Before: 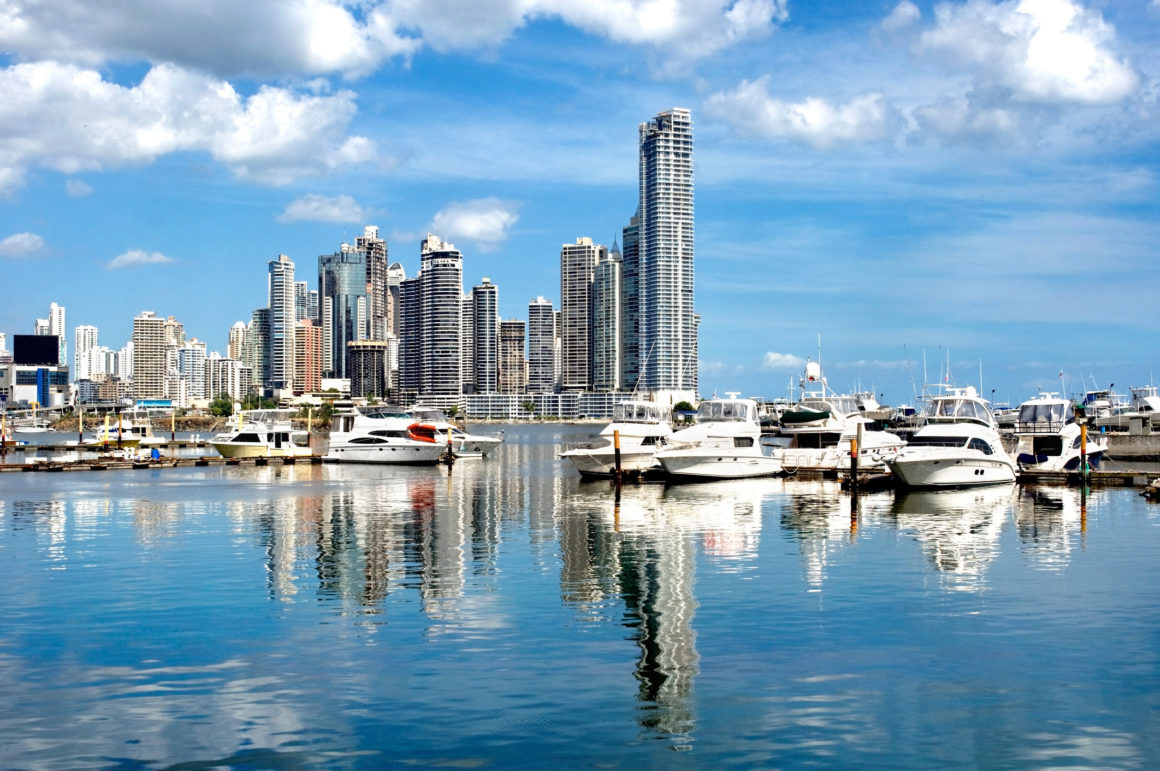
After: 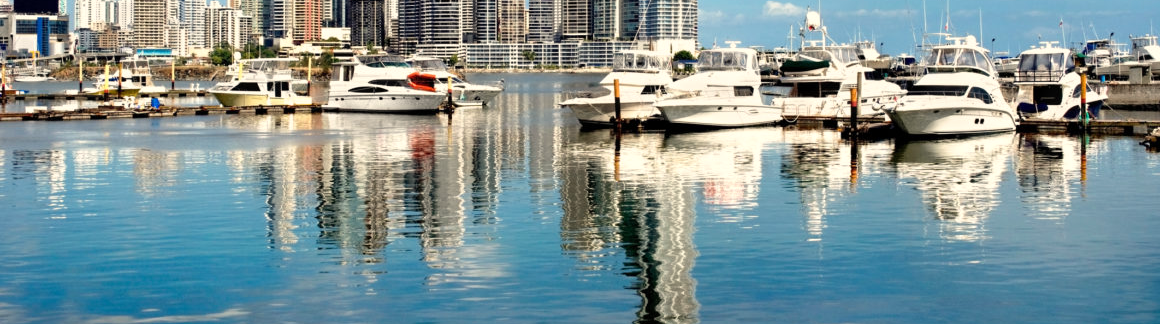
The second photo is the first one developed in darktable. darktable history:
crop: top 45.551%, bottom 12.262%
white balance: red 1.045, blue 0.932
